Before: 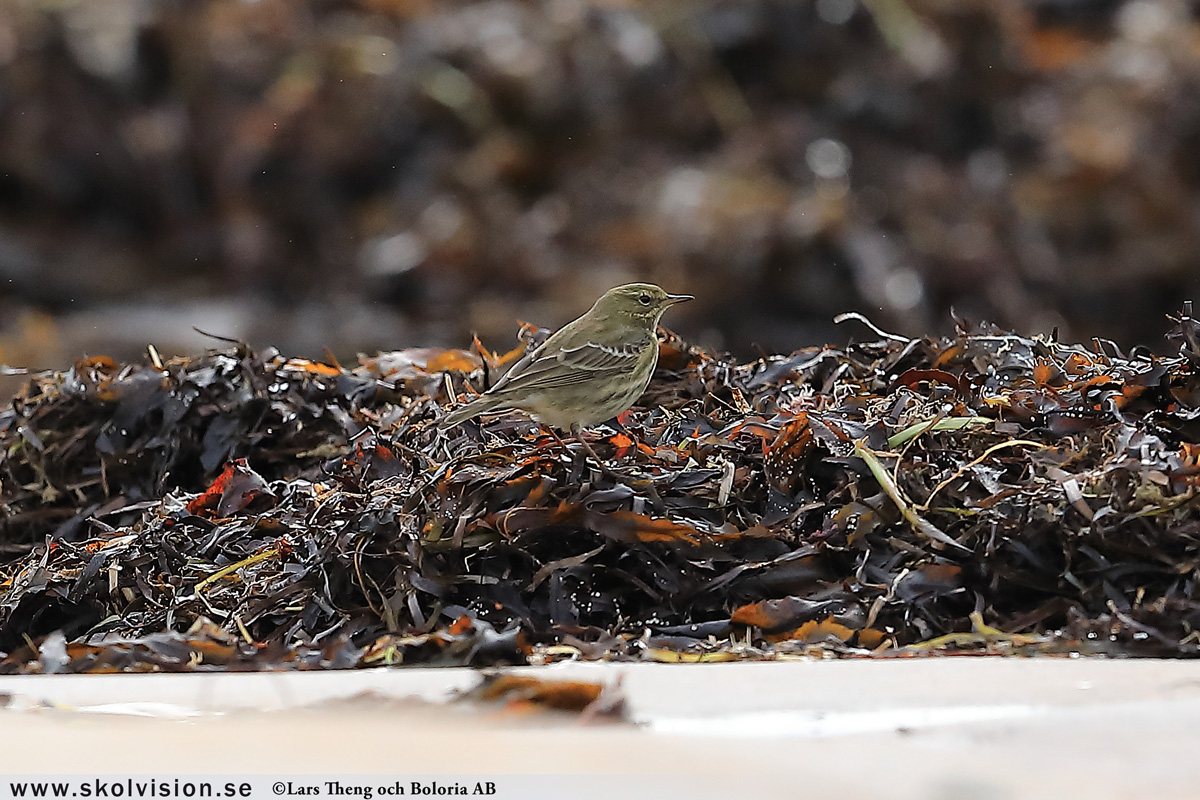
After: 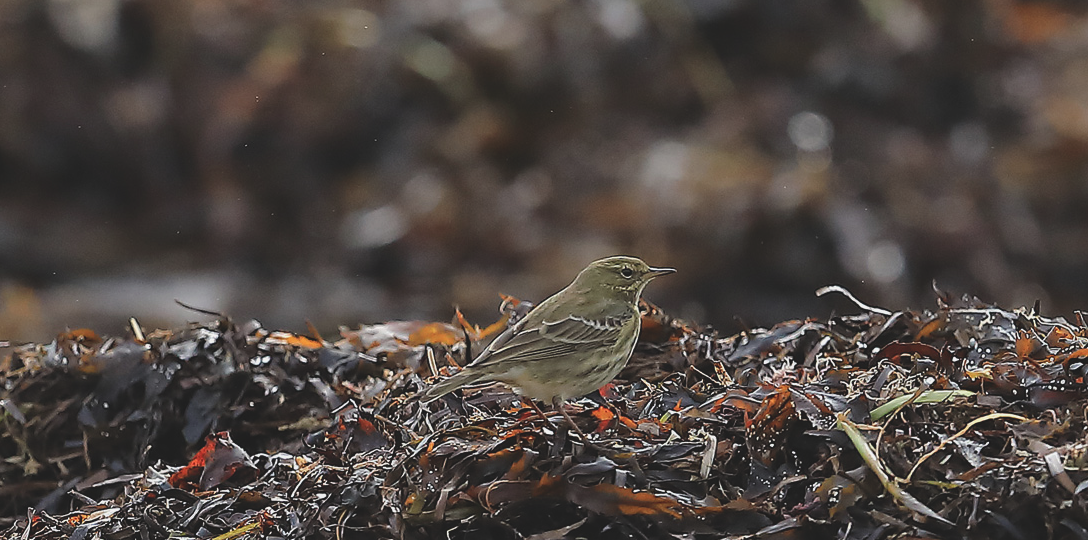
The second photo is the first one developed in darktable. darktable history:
exposure: black level correction -0.014, exposure -0.193 EV, compensate highlight preservation false
crop: left 1.509%, top 3.452%, right 7.696%, bottom 28.452%
